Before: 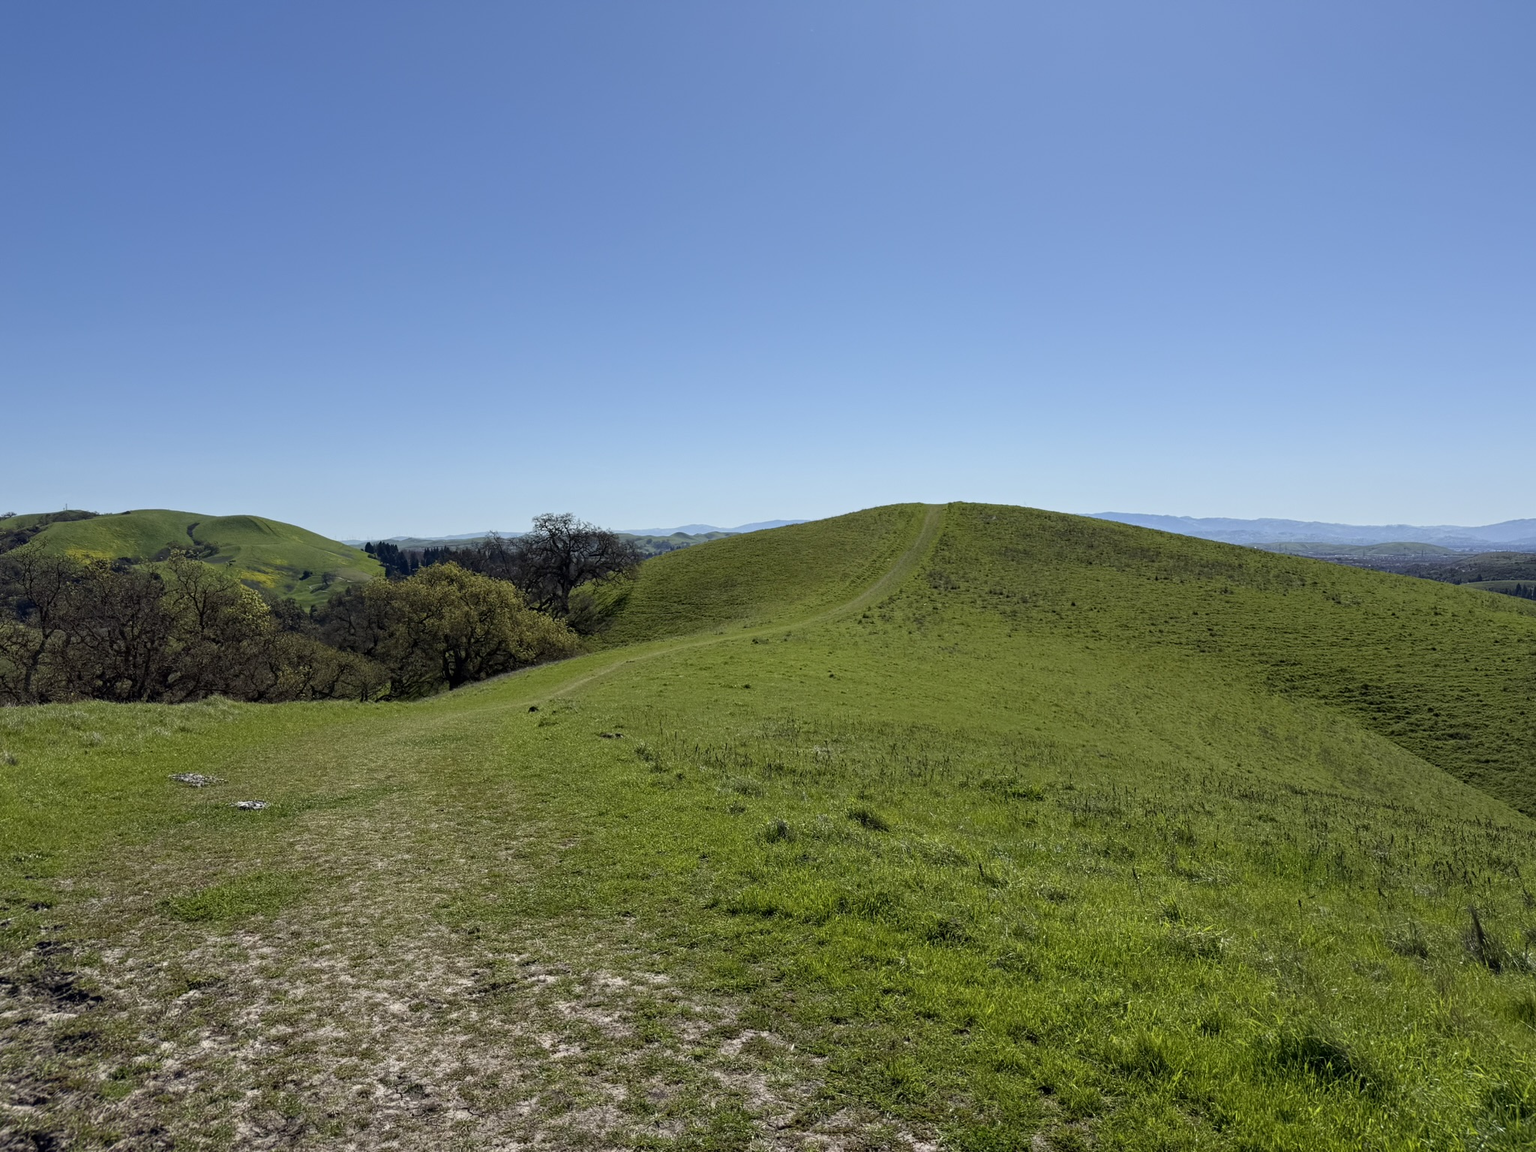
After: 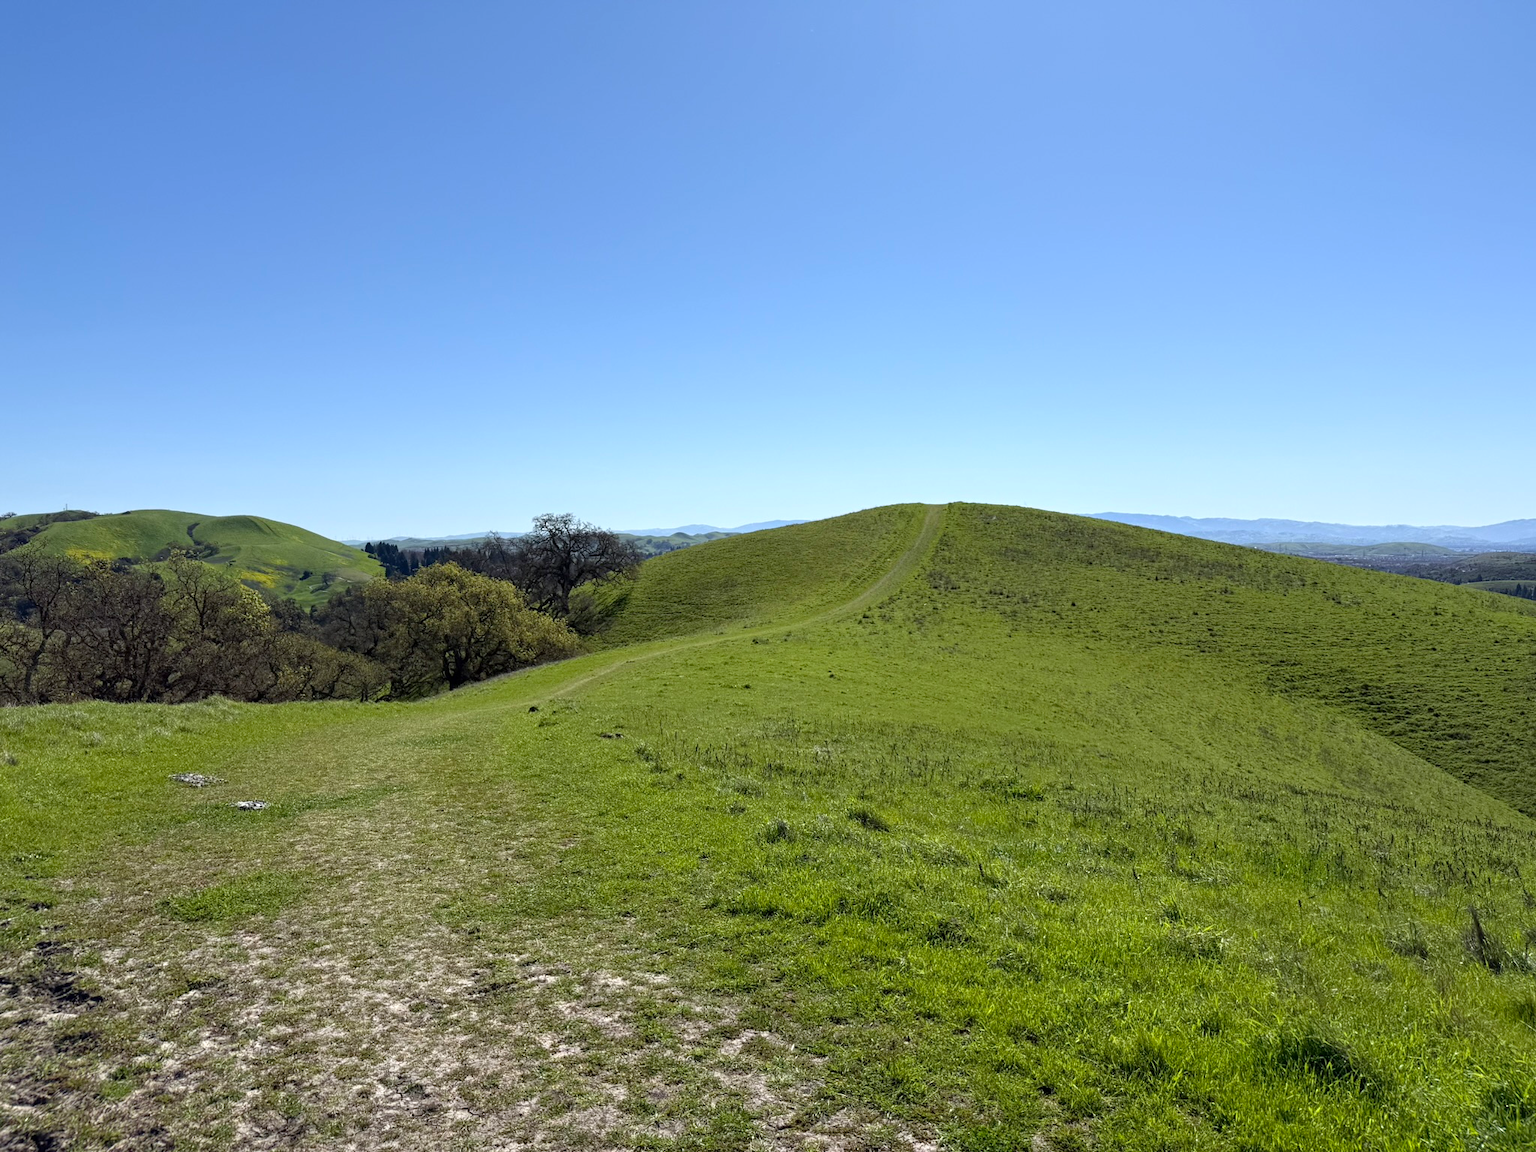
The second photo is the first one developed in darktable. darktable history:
white balance: red 0.988, blue 1.017
exposure: exposure 0.426 EV, compensate highlight preservation false
